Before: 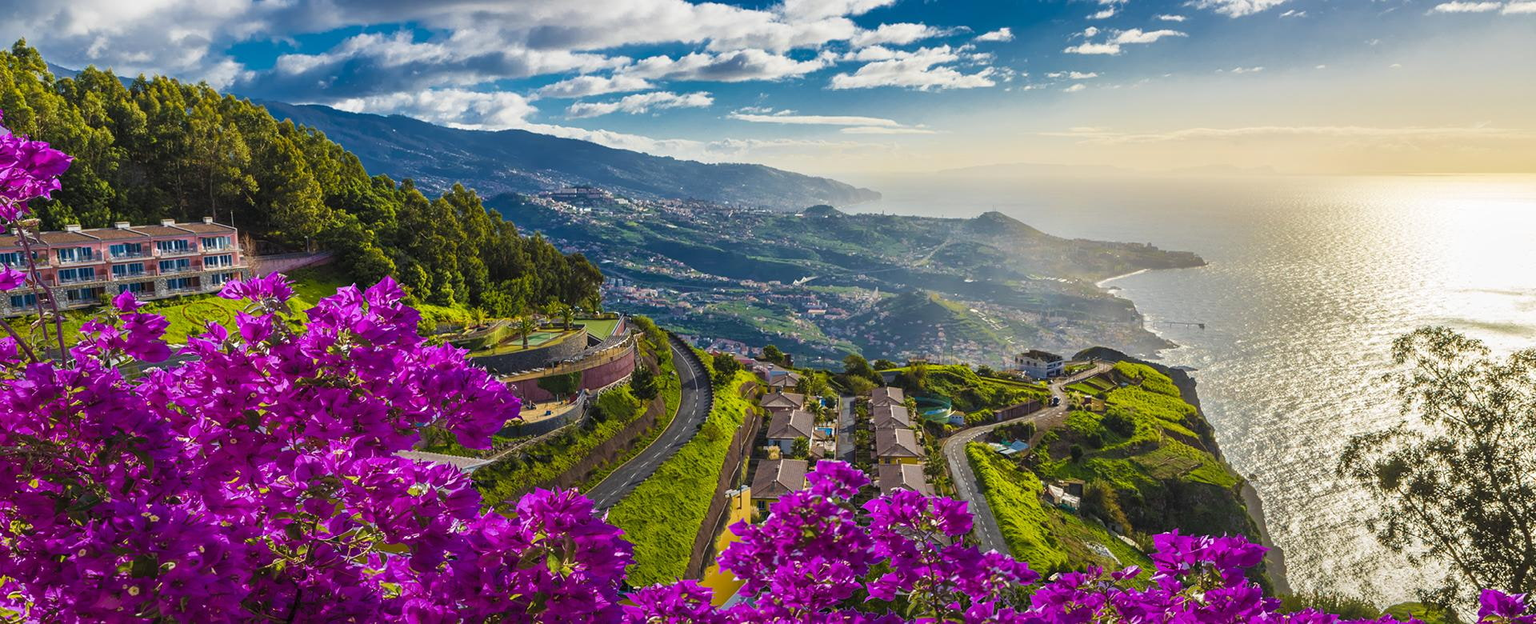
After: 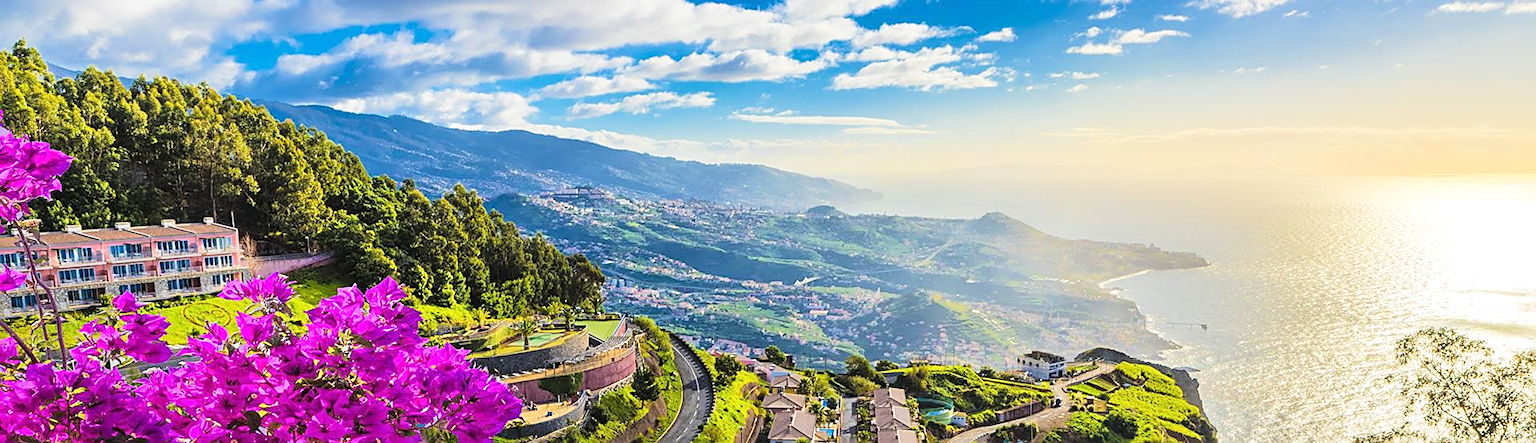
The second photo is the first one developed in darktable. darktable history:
sharpen: on, module defaults
crop: right 0%, bottom 29.045%
tone equalizer: -7 EV 0.162 EV, -6 EV 0.628 EV, -5 EV 1.19 EV, -4 EV 1.36 EV, -3 EV 1.17 EV, -2 EV 0.6 EV, -1 EV 0.151 EV, edges refinement/feathering 500, mask exposure compensation -1.57 EV, preserve details no
